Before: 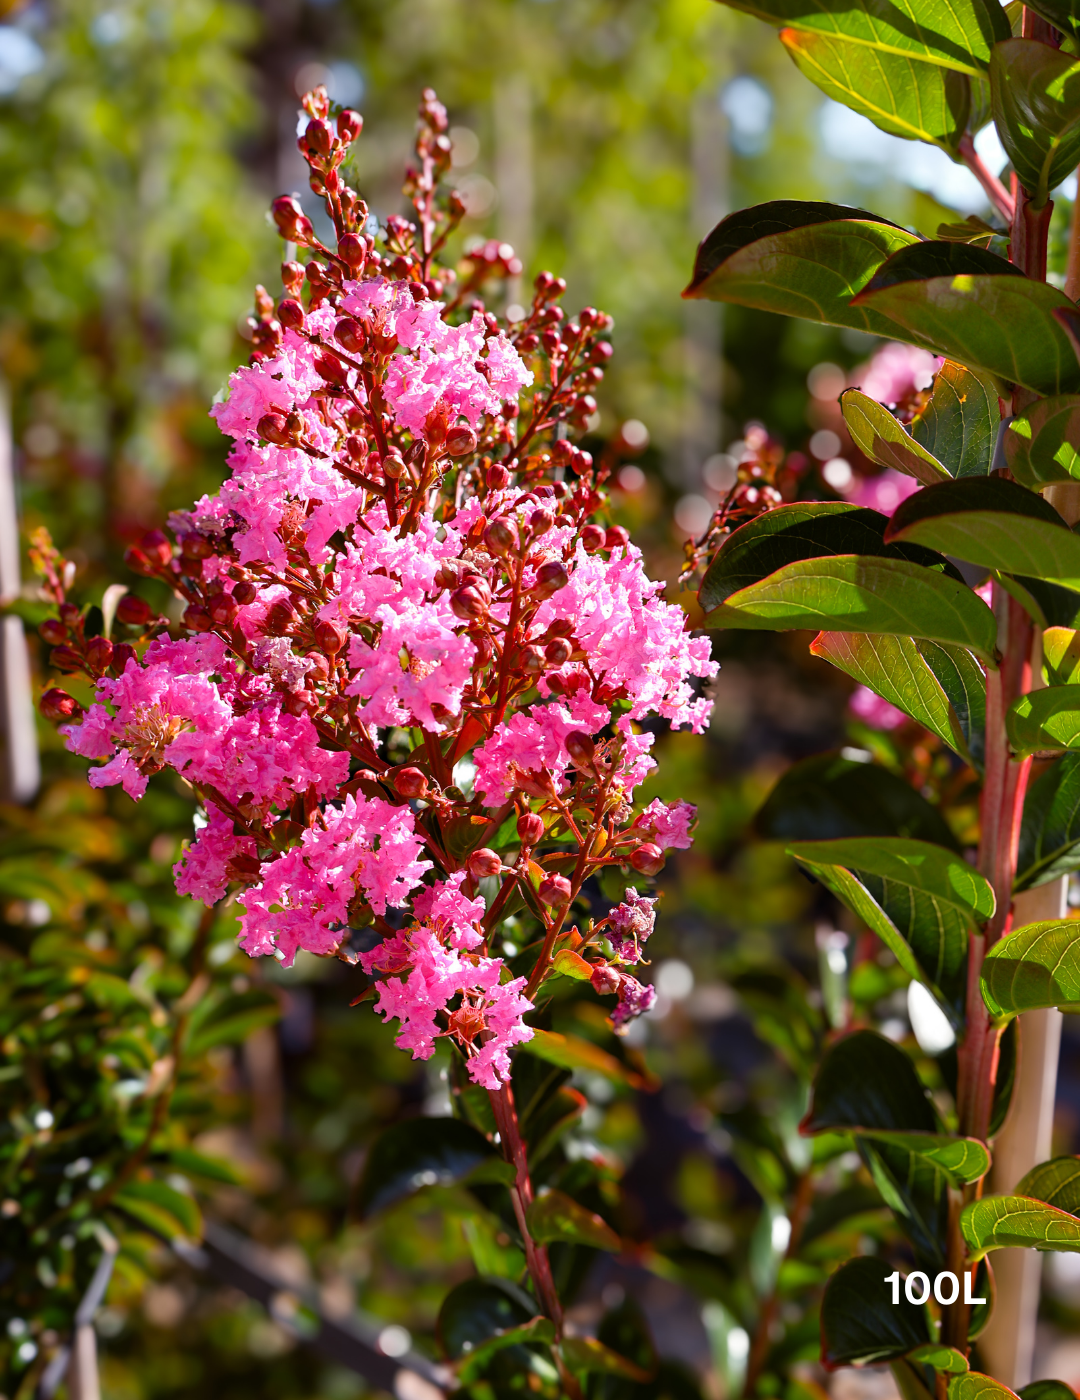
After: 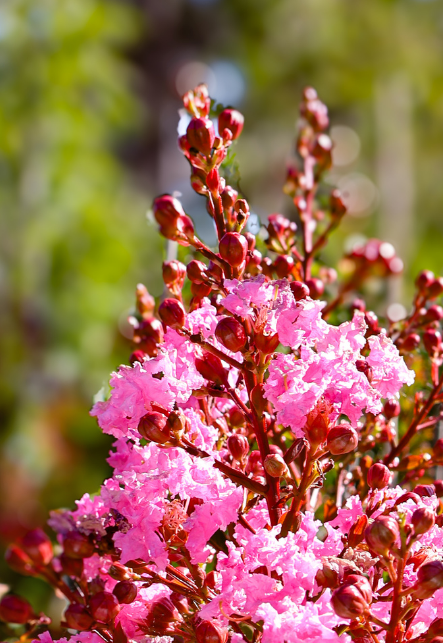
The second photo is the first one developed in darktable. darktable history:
crop and rotate: left 11.025%, top 0.095%, right 47.868%, bottom 53.927%
shadows and highlights: low approximation 0.01, soften with gaussian
